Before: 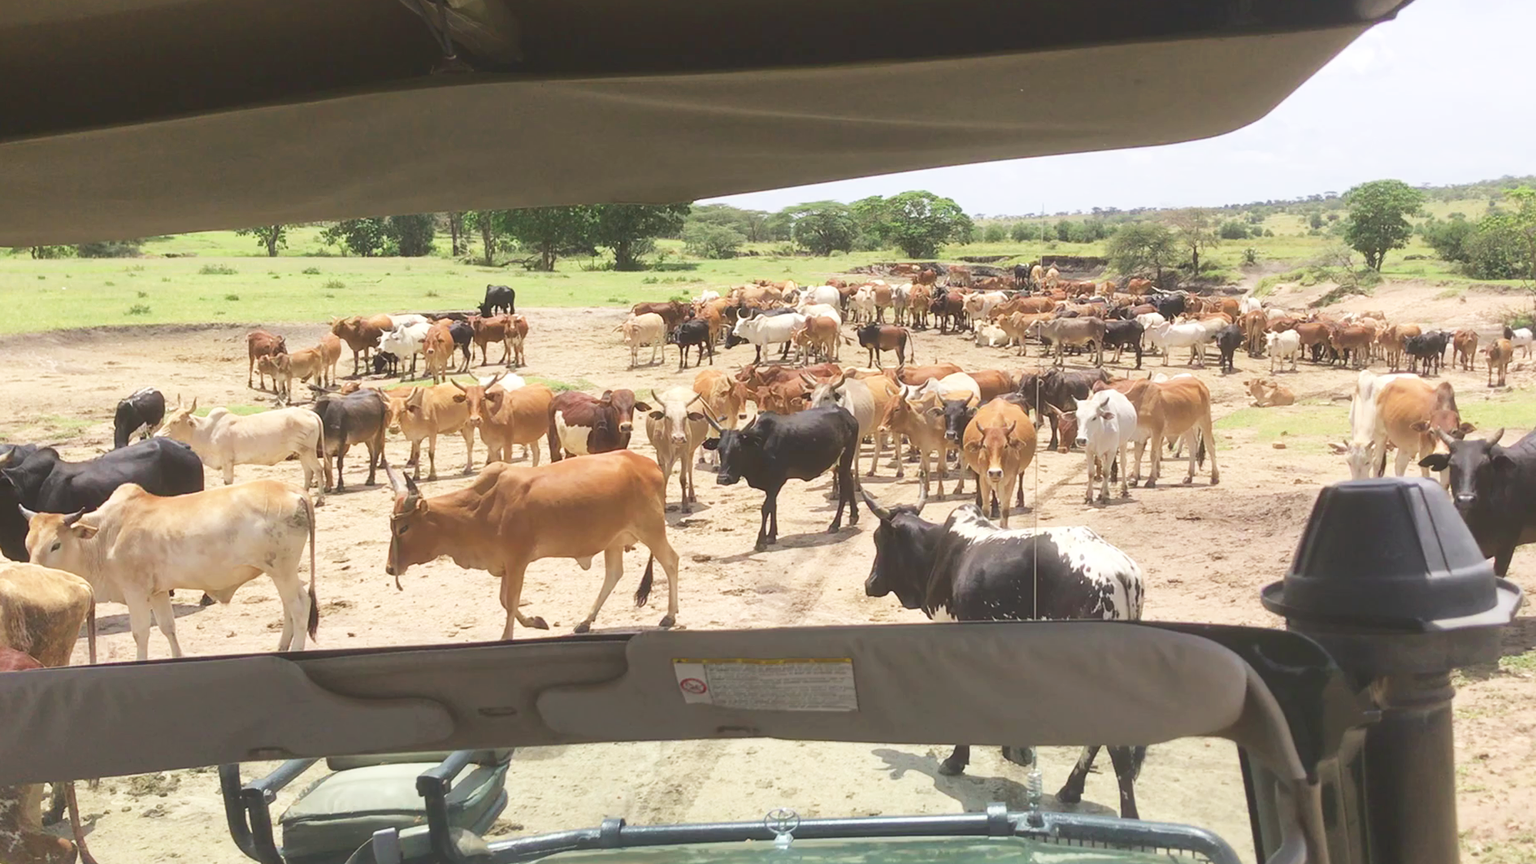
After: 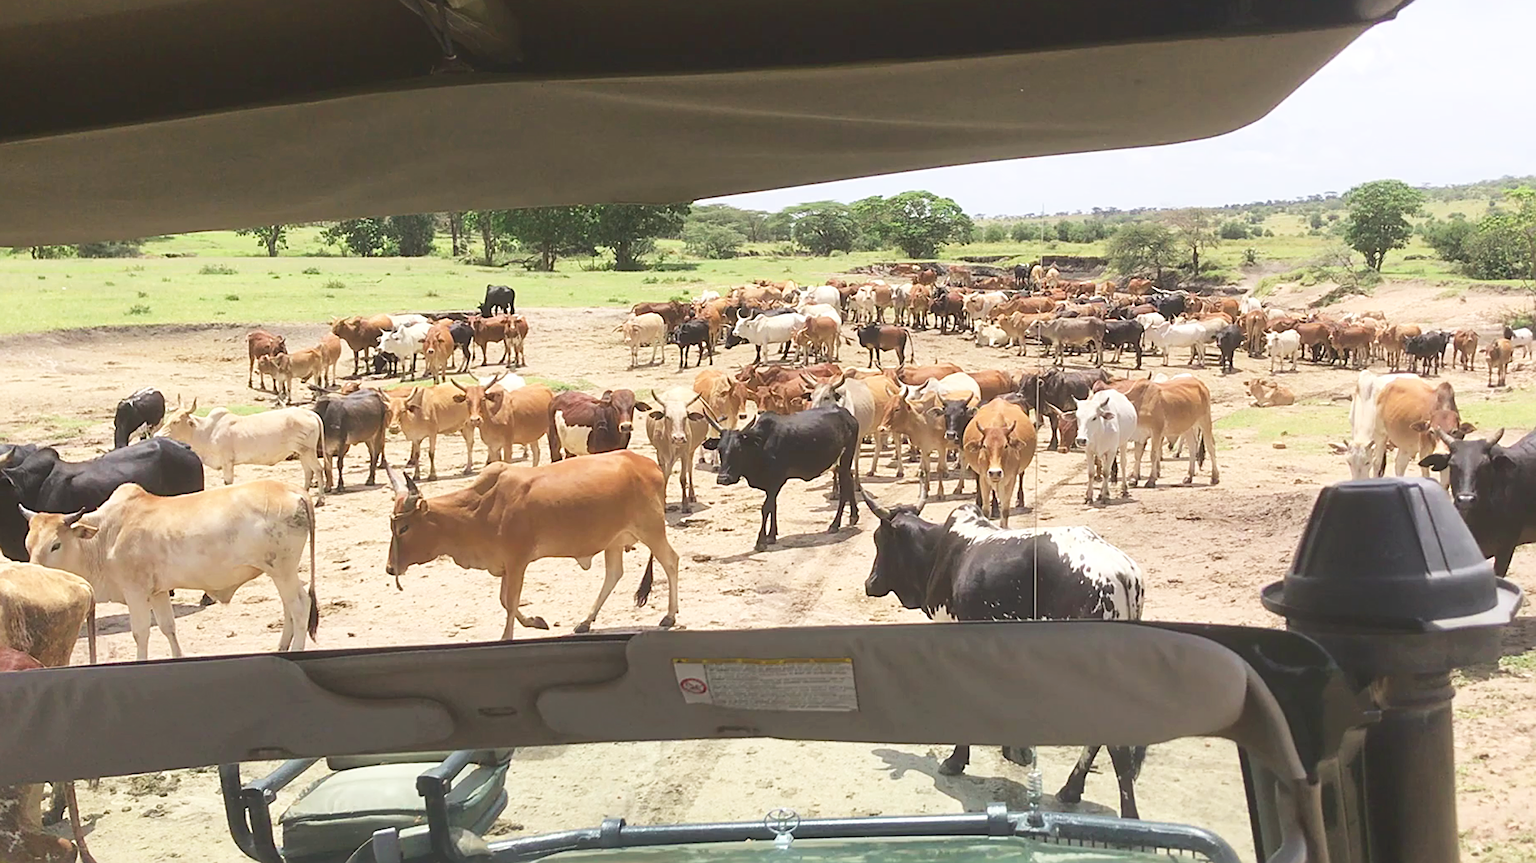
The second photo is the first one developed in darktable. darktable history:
shadows and highlights: shadows -30, highlights 30
sharpen: on, module defaults
